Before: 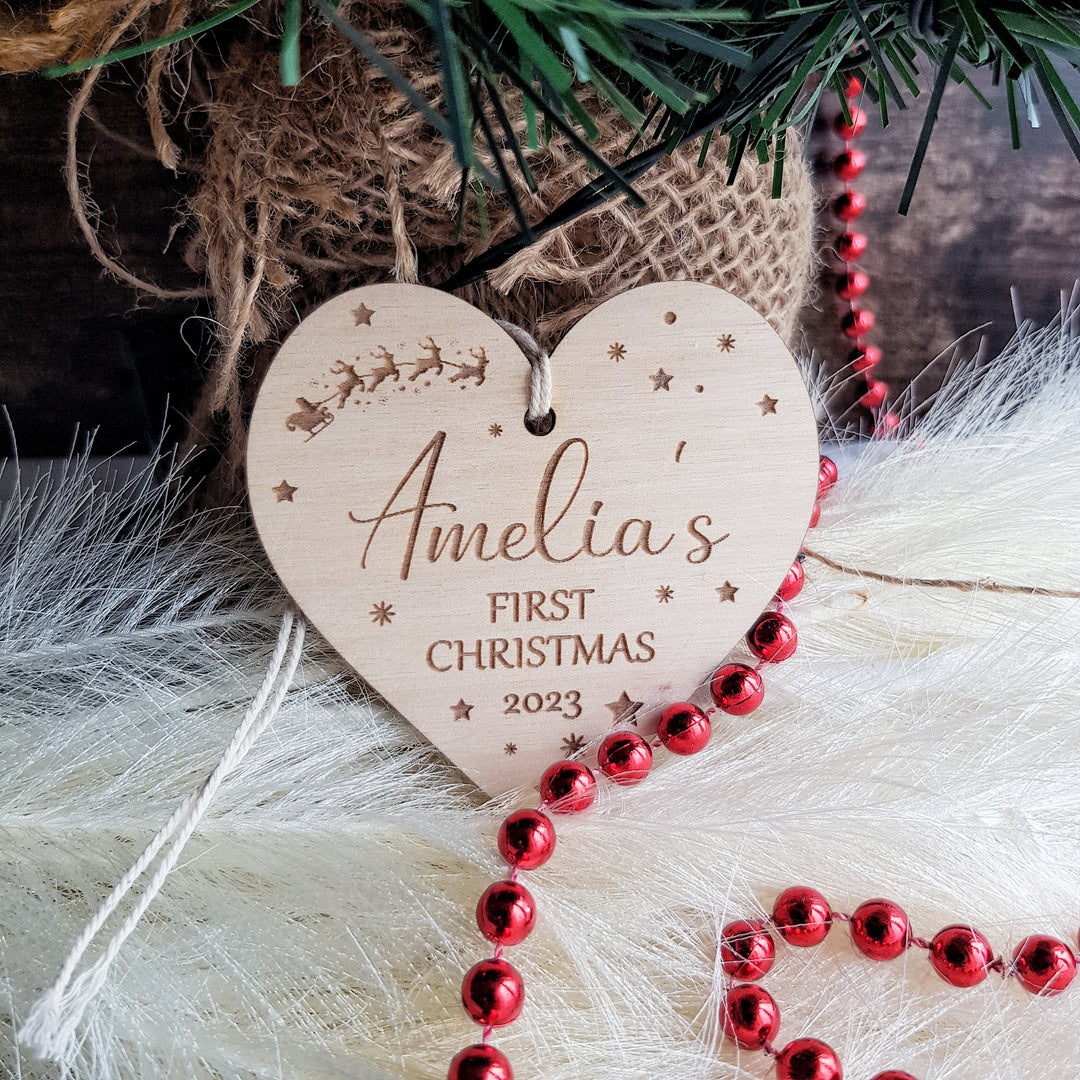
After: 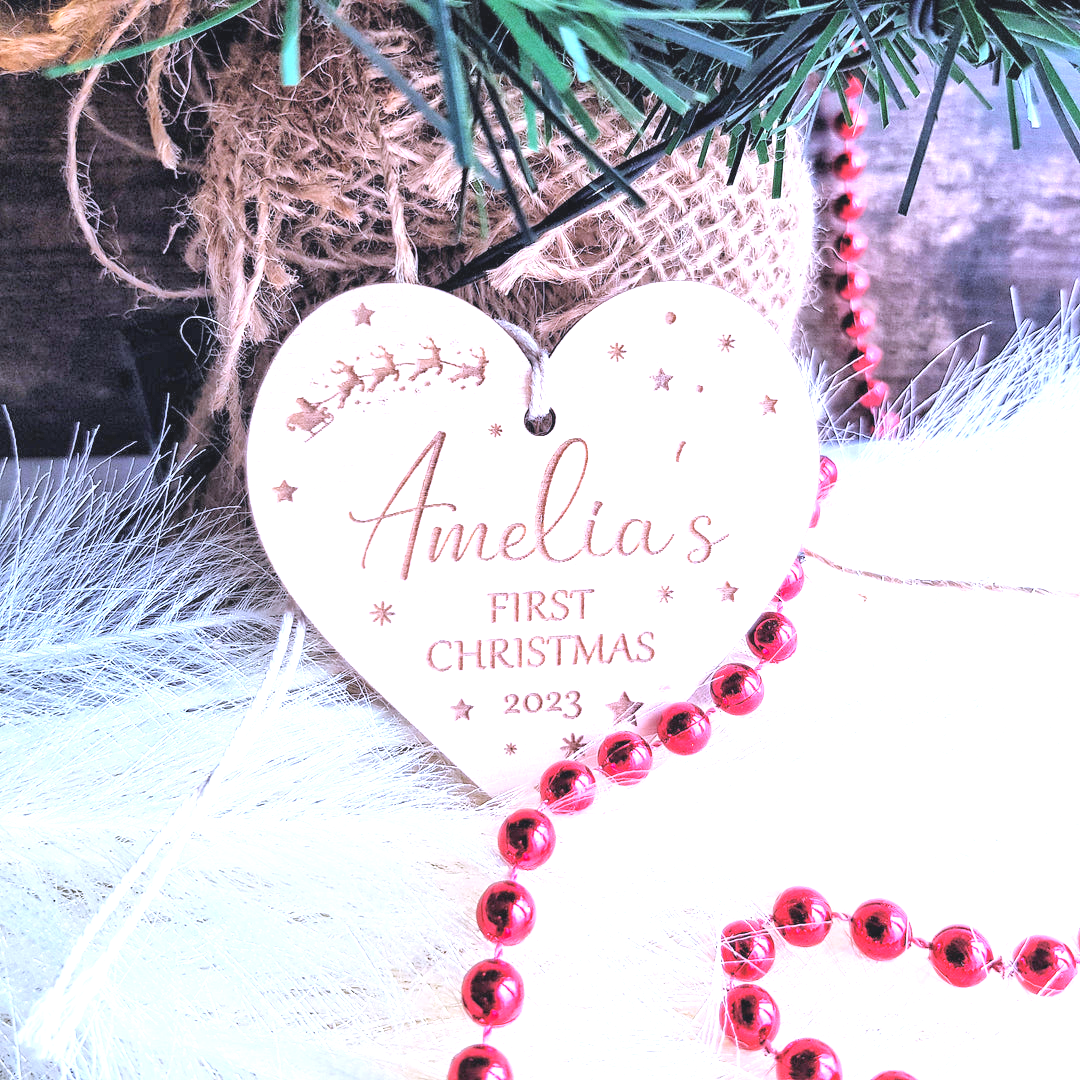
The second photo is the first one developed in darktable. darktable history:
local contrast: mode bilateral grid, contrast 21, coarseness 50, detail 132%, midtone range 0.2
exposure: black level correction -0.002, exposure 1.331 EV, compensate exposure bias true, compensate highlight preservation false
contrast brightness saturation: contrast 0.101, brightness 0.299, saturation 0.137
color calibration: illuminant as shot in camera, x 0.379, y 0.397, temperature 4136.18 K
